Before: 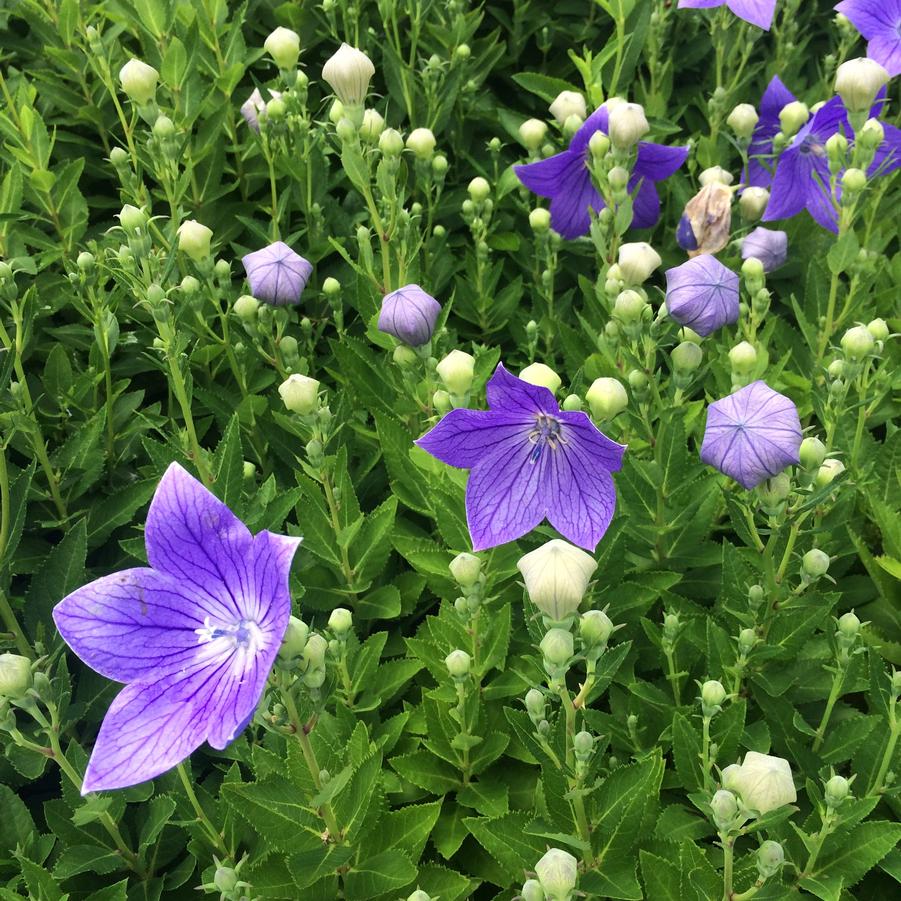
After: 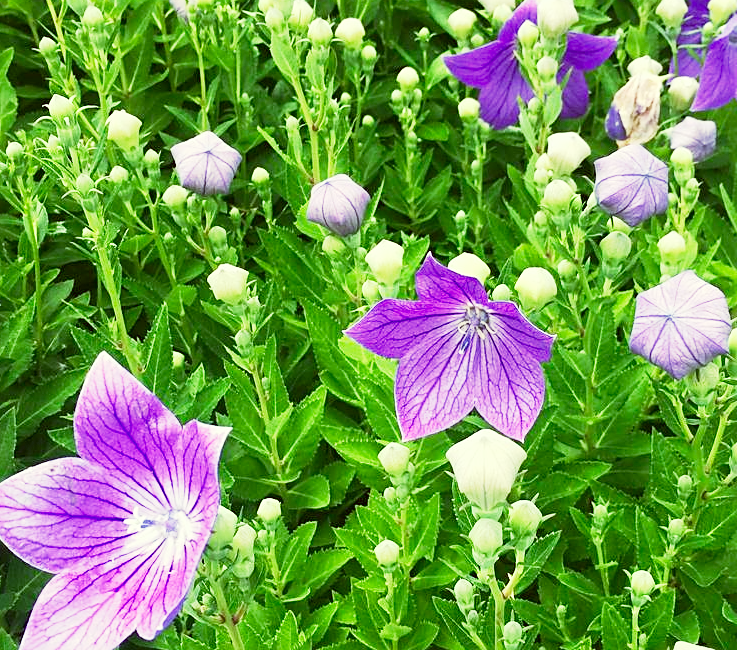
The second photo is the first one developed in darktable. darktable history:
crop: left 7.926%, top 12.298%, right 10.247%, bottom 15.477%
color correction: highlights a* -1.83, highlights b* 10.26, shadows a* 0.535, shadows b* 18.72
color calibration: output R [0.946, 0.065, -0.013, 0], output G [-0.246, 1.264, -0.017, 0], output B [0.046, -0.098, 1.05, 0], x 0.37, y 0.382, temperature 4309 K
base curve: curves: ch0 [(0, 0) (0.088, 0.125) (0.176, 0.251) (0.354, 0.501) (0.613, 0.749) (1, 0.877)], preserve colors none
exposure: exposure 0.637 EV, compensate exposure bias true, compensate highlight preservation false
sharpen: on, module defaults
